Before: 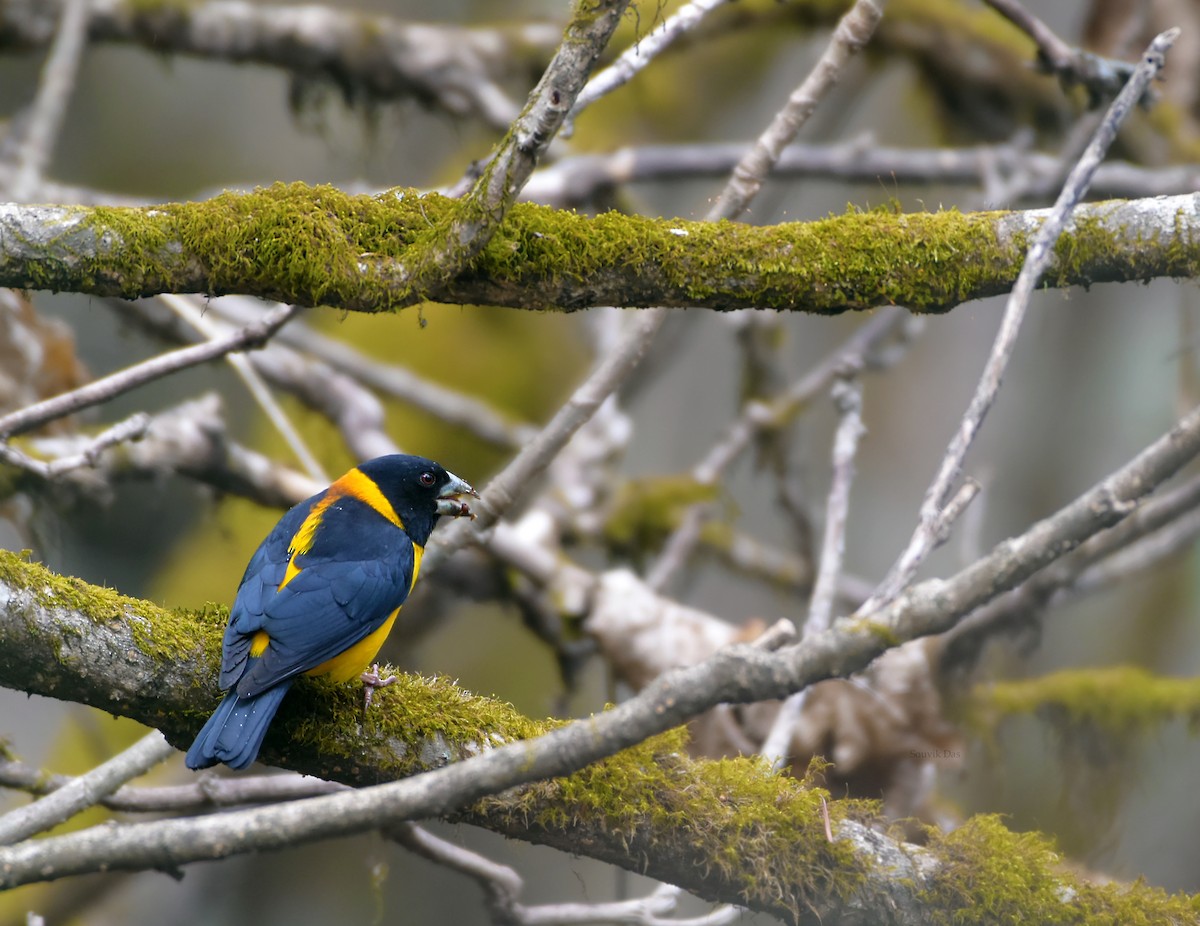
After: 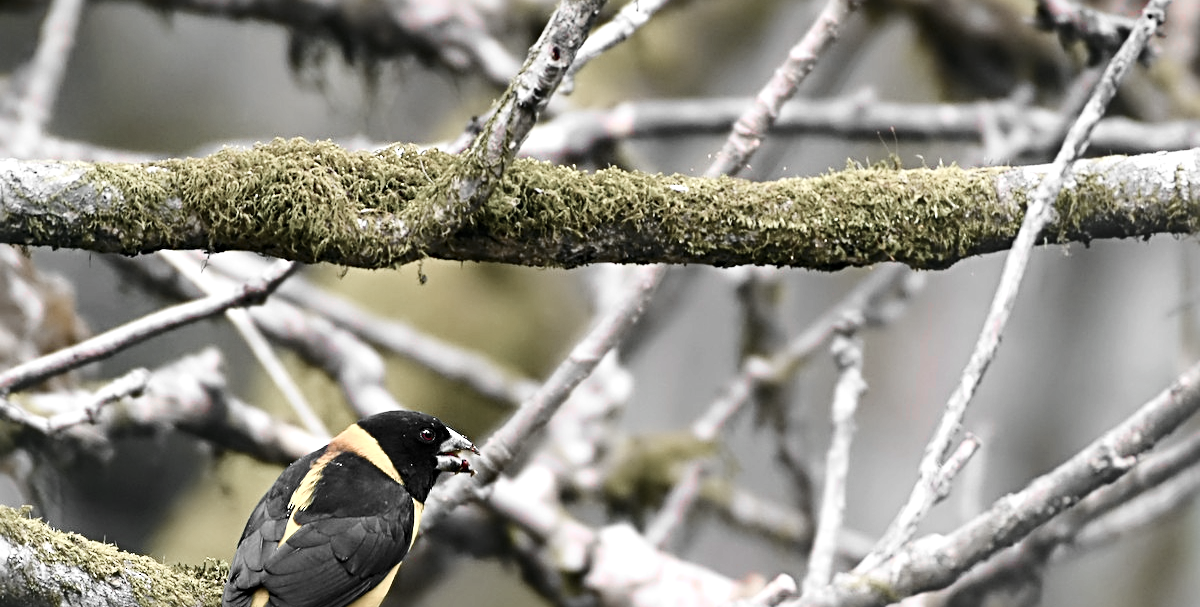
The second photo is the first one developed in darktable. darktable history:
color zones: curves: ch1 [(0, 0.831) (0.08, 0.771) (0.157, 0.268) (0.241, 0.207) (0.562, -0.005) (0.714, -0.013) (0.876, 0.01) (1, 0.831)]
crop and rotate: top 4.848%, bottom 29.503%
color balance rgb: perceptual saturation grading › global saturation 20%, perceptual saturation grading › highlights -50%, perceptual saturation grading › shadows 30%, perceptual brilliance grading › global brilliance 10%, perceptual brilliance grading › shadows 15%
white balance: red 0.988, blue 1.017
sharpen: radius 4
tone equalizer: on, module defaults
contrast brightness saturation: contrast 0.28
rgb levels: preserve colors max RGB
